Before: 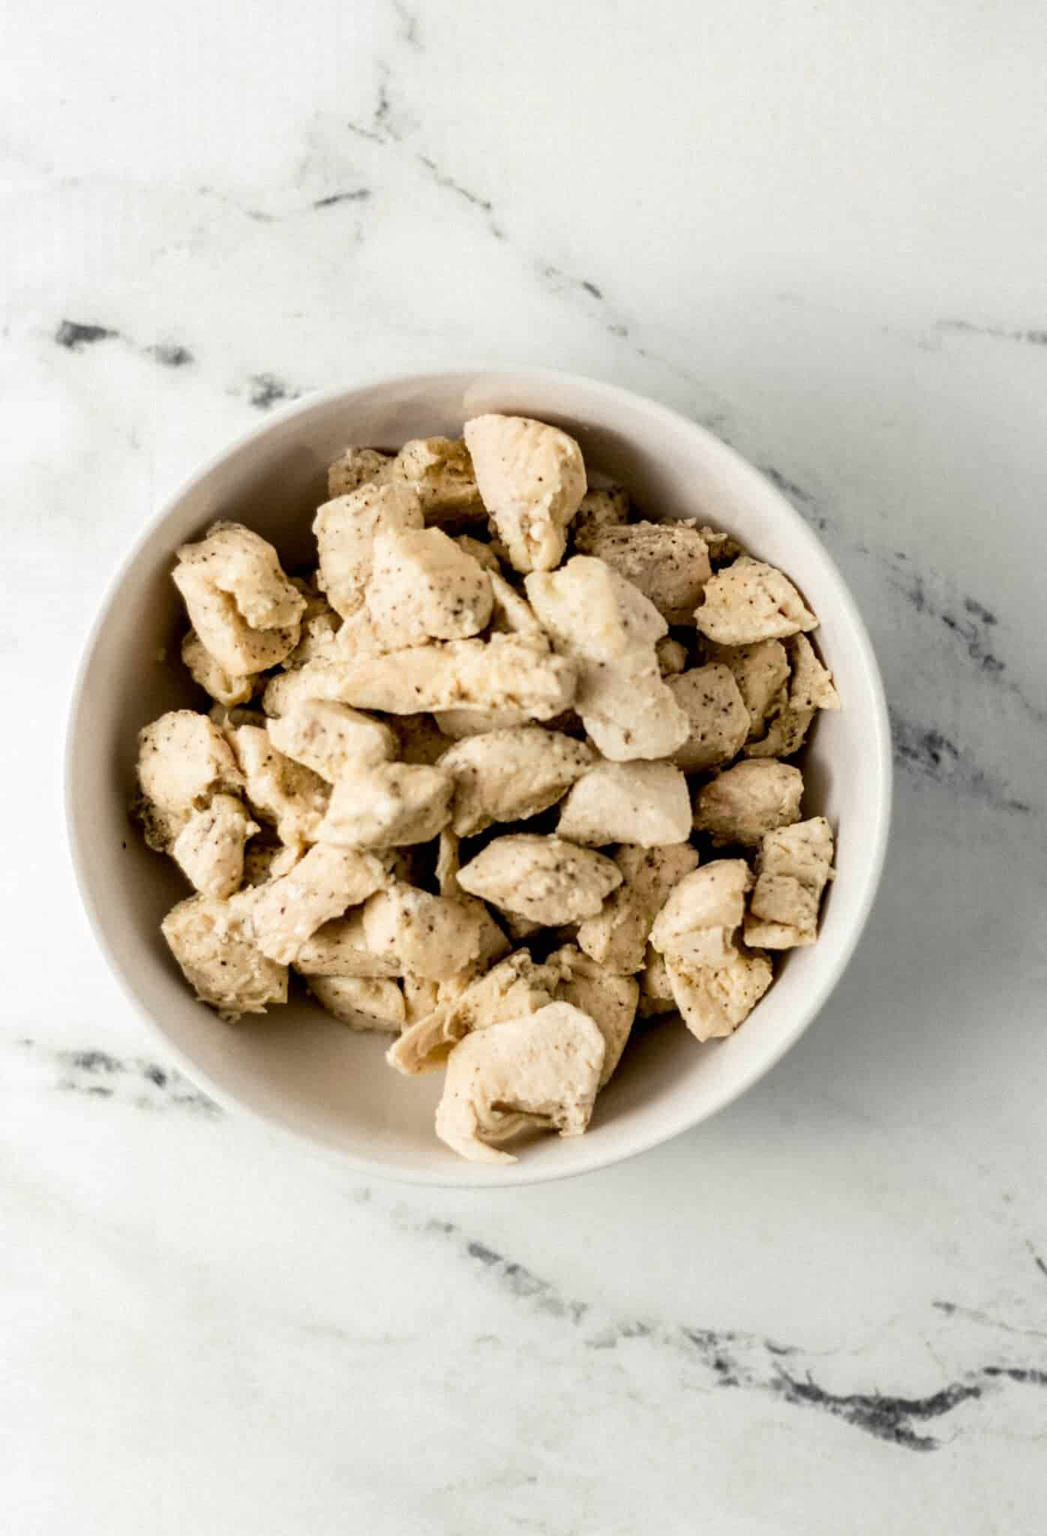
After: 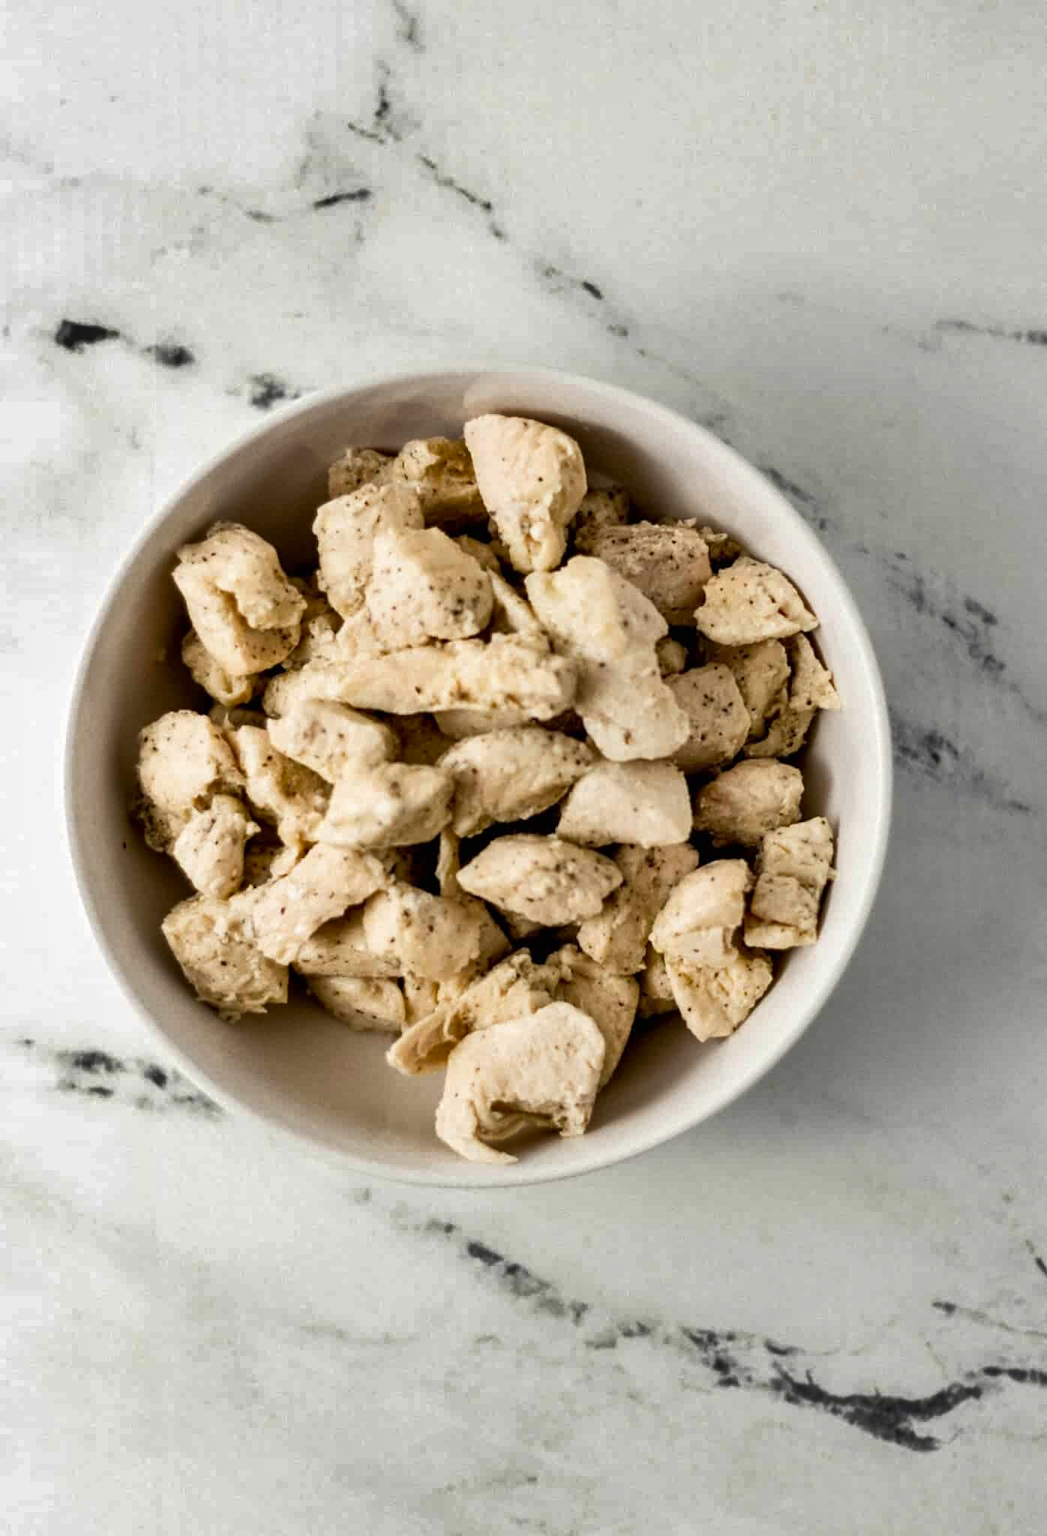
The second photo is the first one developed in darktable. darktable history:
shadows and highlights: shadows 74.03, highlights -60.97, highlights color adjustment 45.2%, soften with gaussian
